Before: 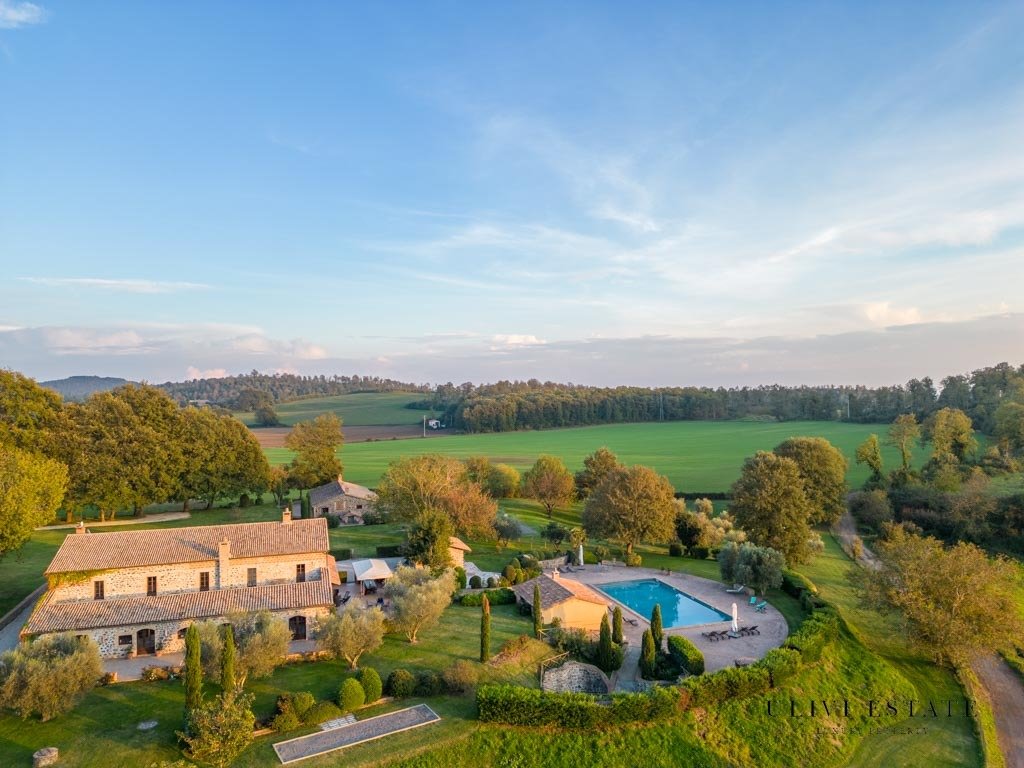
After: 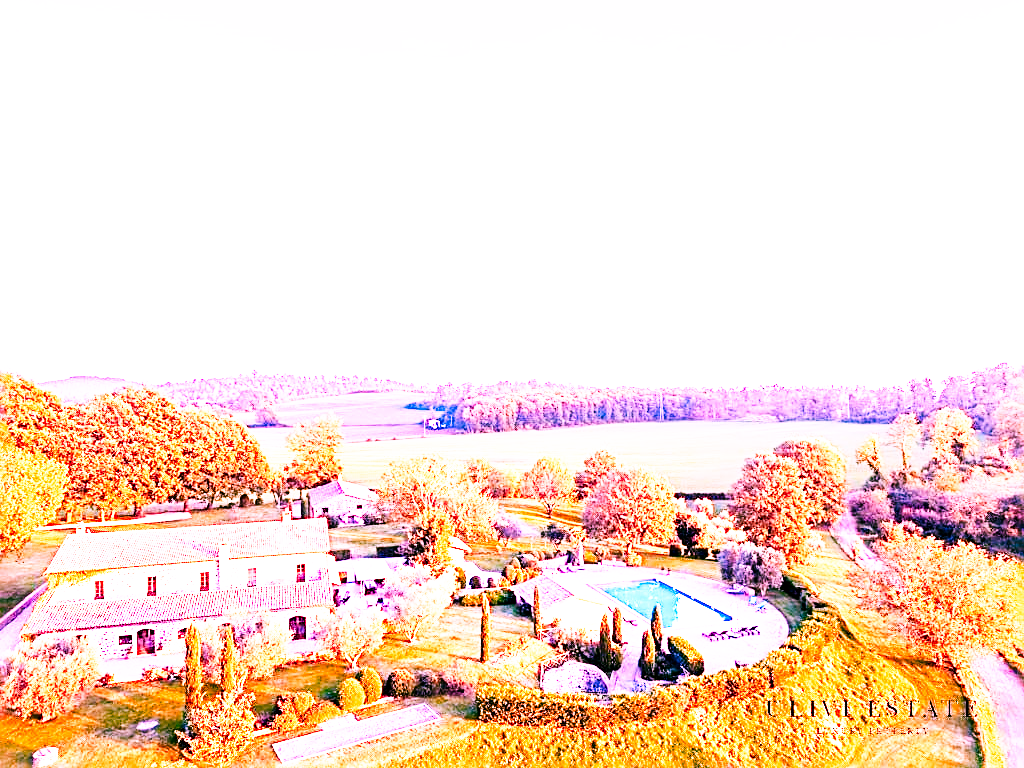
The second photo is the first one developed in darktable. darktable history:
base curve: curves: ch0 [(0, 0) (0.007, 0.004) (0.027, 0.03) (0.046, 0.07) (0.207, 0.54) (0.442, 0.872) (0.673, 0.972) (1, 1)], preserve colors none
white balance: red 1.862, blue 1.702
exposure: exposure 1.223 EV, compensate highlight preservation false
contrast brightness saturation: saturation 0.18
color zones: curves: ch1 [(0, 0.469) (0.072, 0.457) (0.243, 0.494) (0.429, 0.5) (0.571, 0.5) (0.714, 0.5) (0.857, 0.5) (1, 0.469)]; ch2 [(0, 0.499) (0.143, 0.467) (0.242, 0.436) (0.429, 0.493) (0.571, 0.5) (0.714, 0.5) (0.857, 0.5) (1, 0.499)]
sharpen: radius 2.543, amount 0.636
contrast equalizer: octaves 7, y [[0.528 ×6], [0.514 ×6], [0.362 ×6], [0 ×6], [0 ×6]]
